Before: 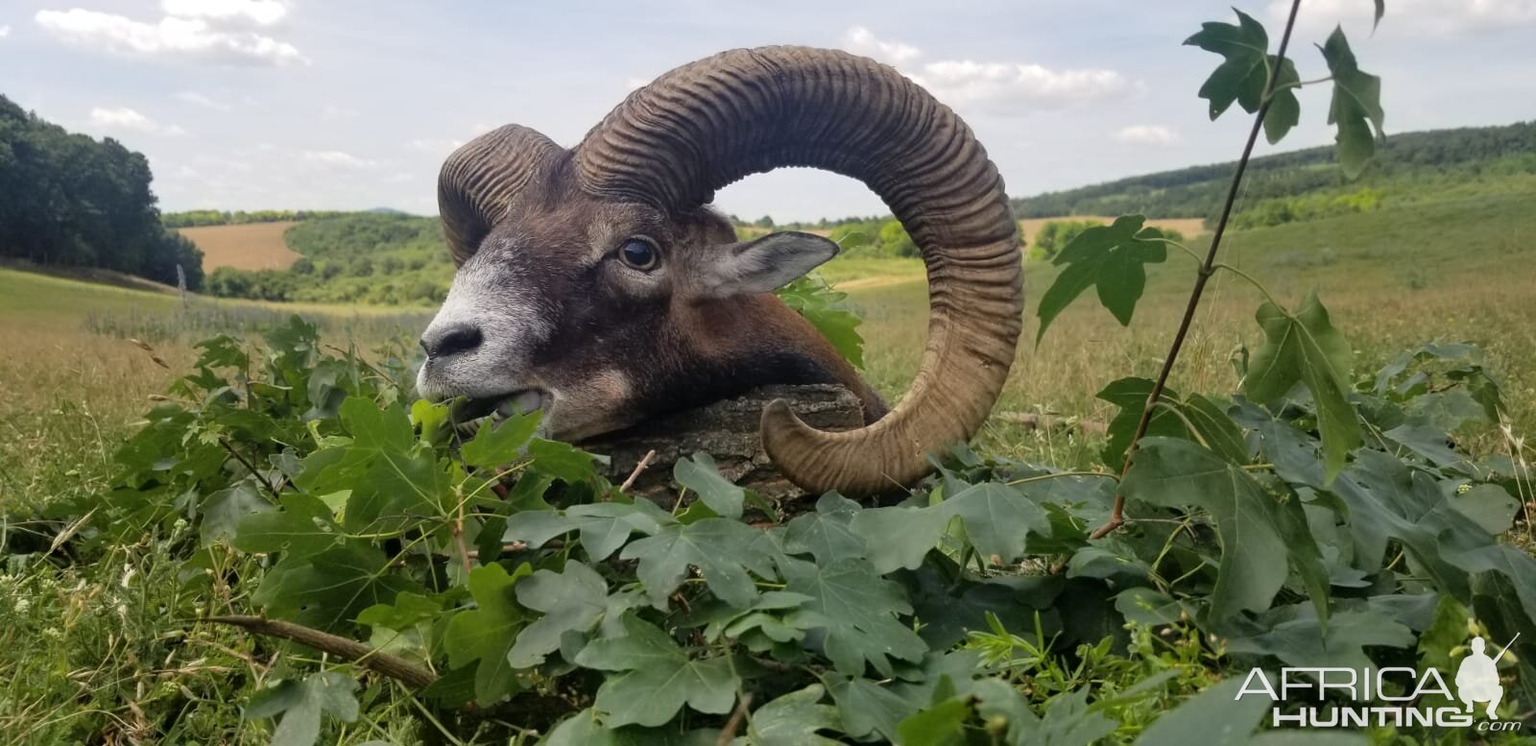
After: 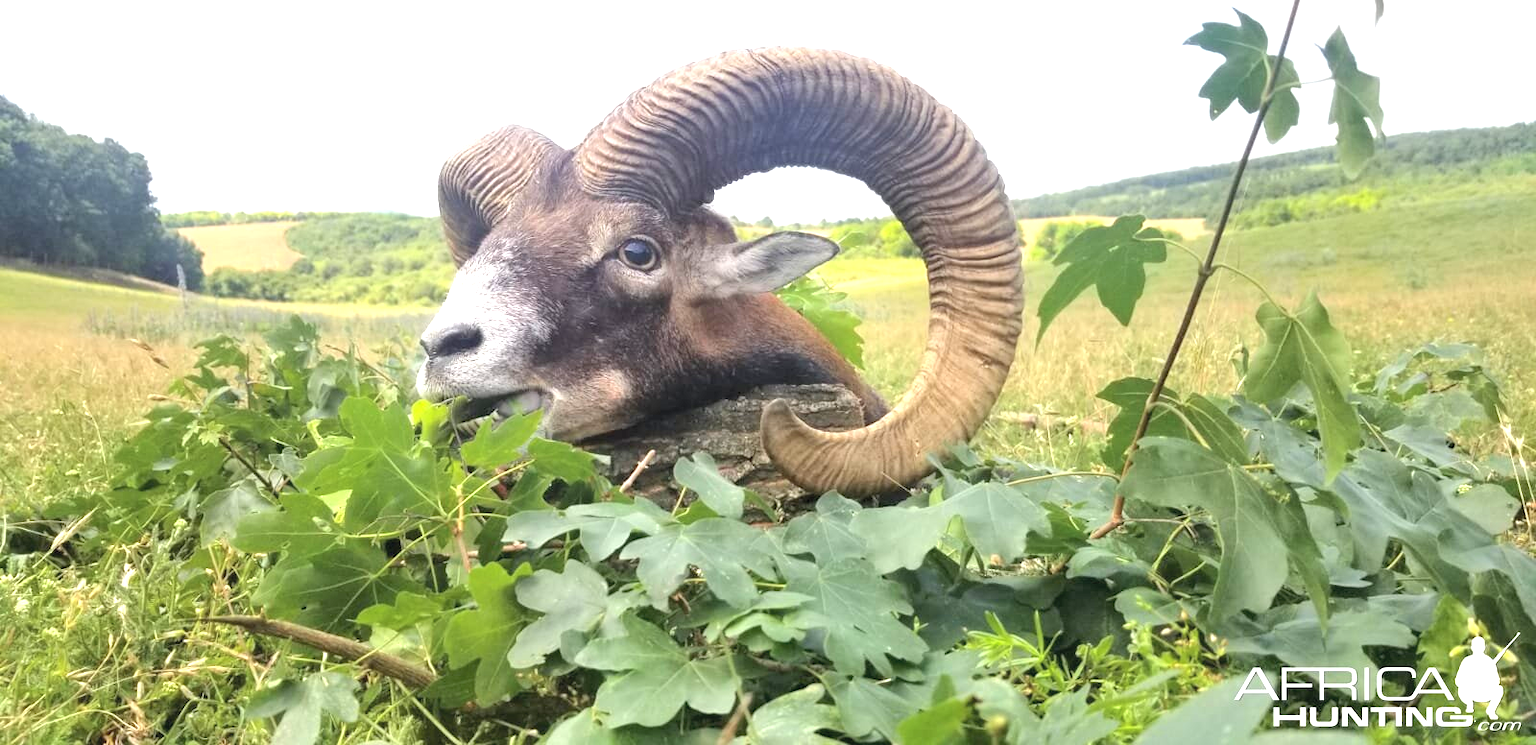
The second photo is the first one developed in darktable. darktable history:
tone equalizer: edges refinement/feathering 500, mask exposure compensation -1.57 EV, preserve details no
exposure: black level correction 0, exposure 1.501 EV, compensate exposure bias true, compensate highlight preservation false
contrast brightness saturation: brightness 0.15
